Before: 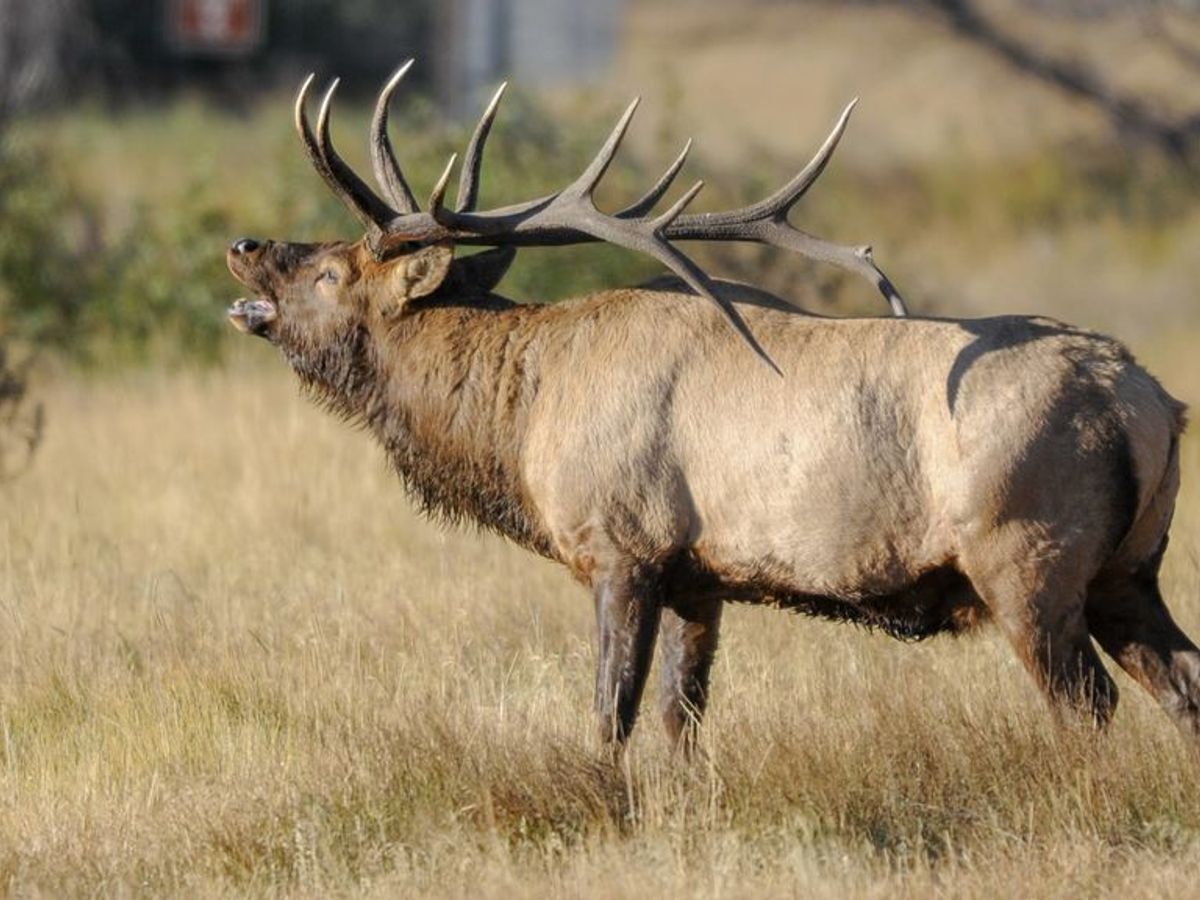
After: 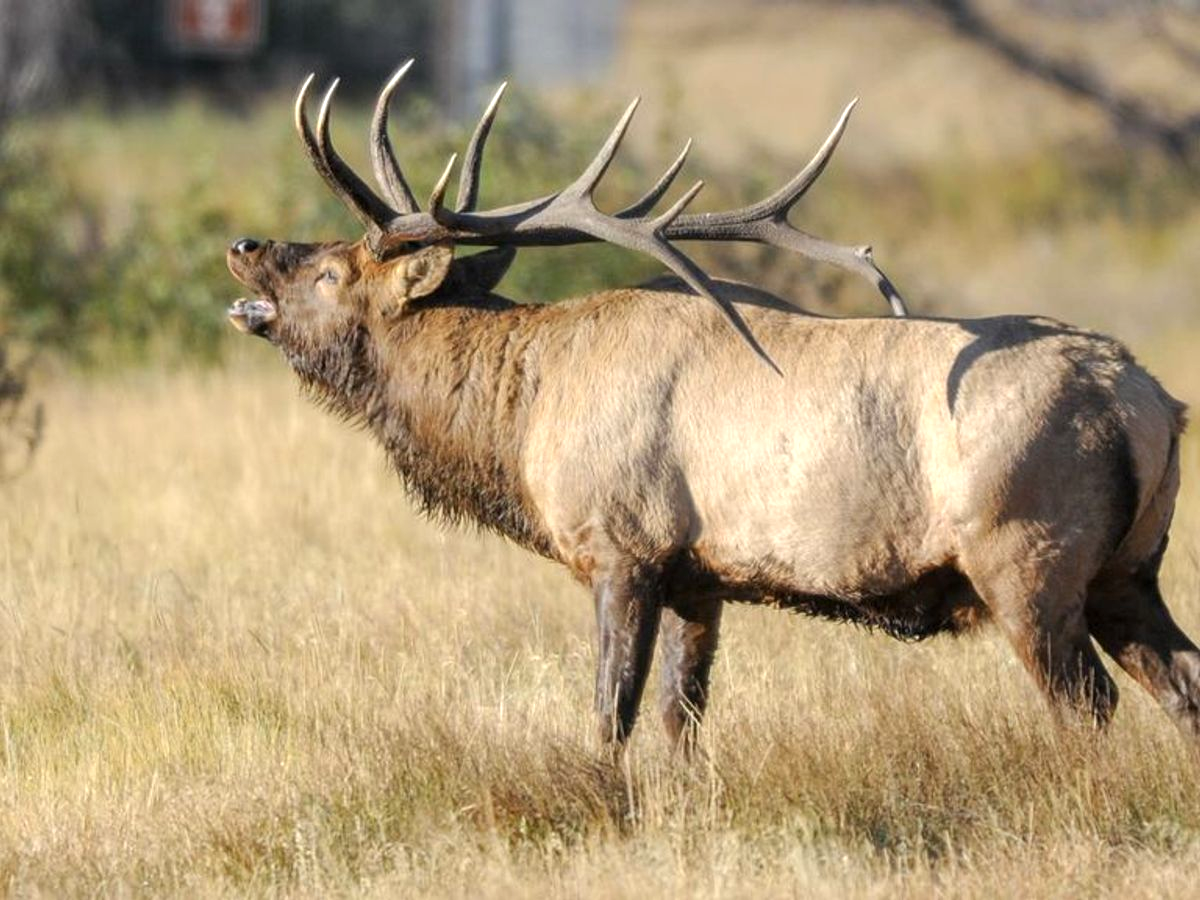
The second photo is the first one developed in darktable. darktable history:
exposure: exposure 0.432 EV, compensate highlight preservation false
